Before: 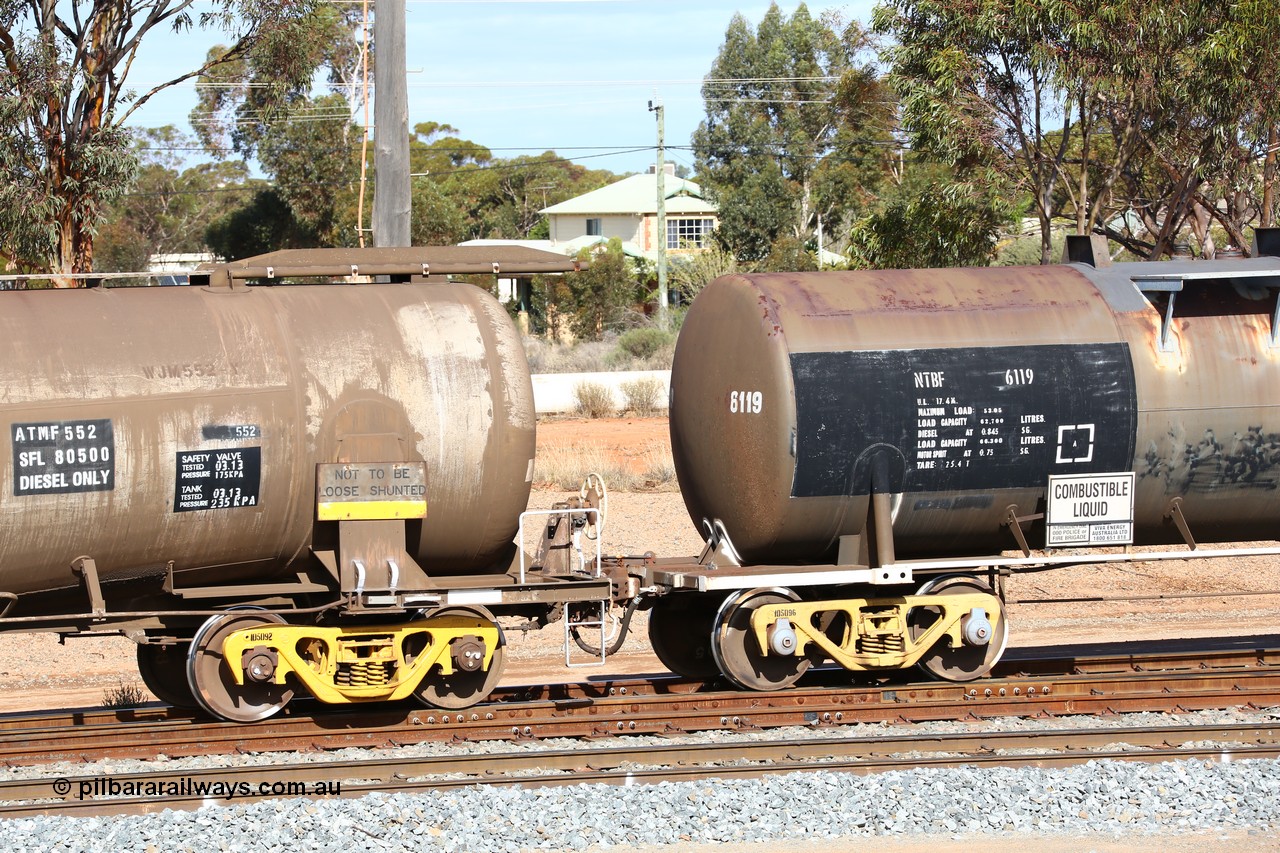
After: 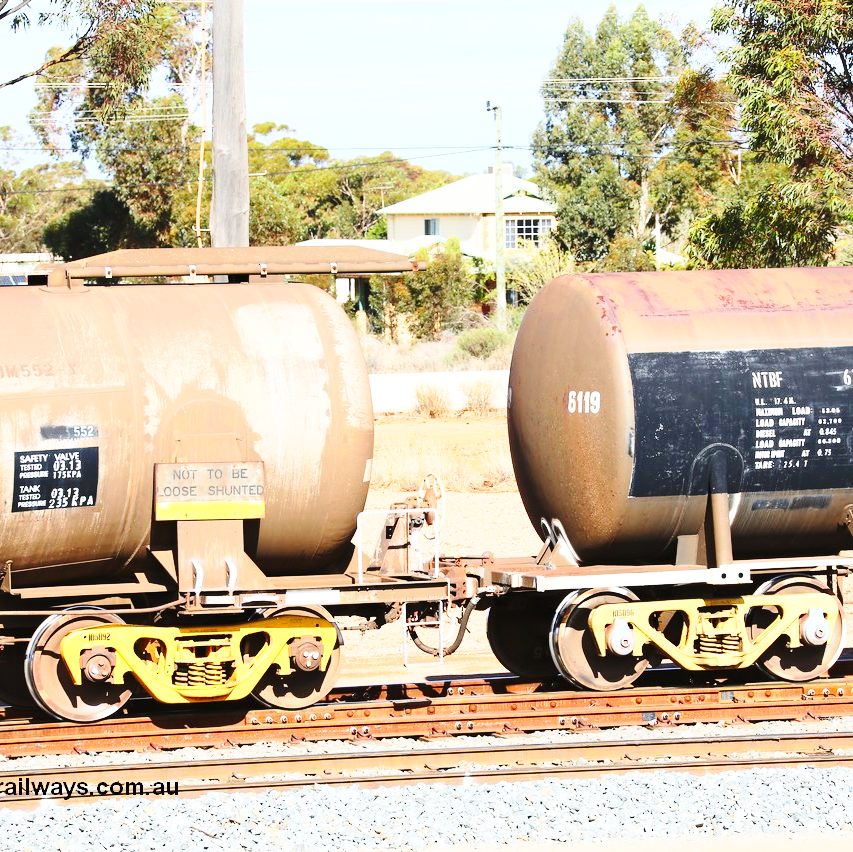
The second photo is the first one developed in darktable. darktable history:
crop and rotate: left 12.673%, right 20.66%
contrast brightness saturation: contrast 0.2, brightness 0.16, saturation 0.22
base curve: curves: ch0 [(0, 0) (0.028, 0.03) (0.121, 0.232) (0.46, 0.748) (0.859, 0.968) (1, 1)], preserve colors none
